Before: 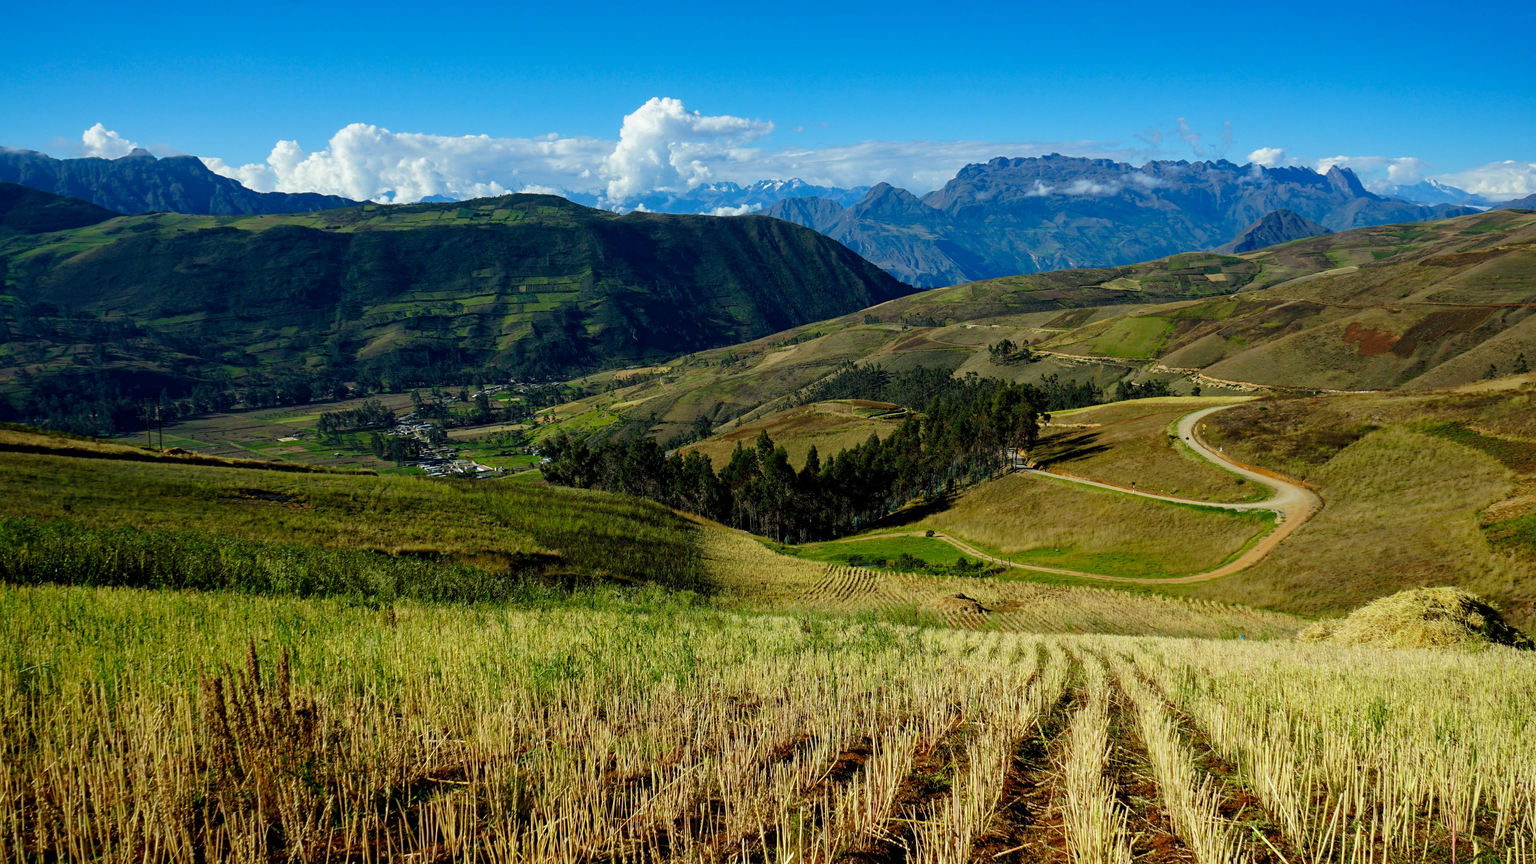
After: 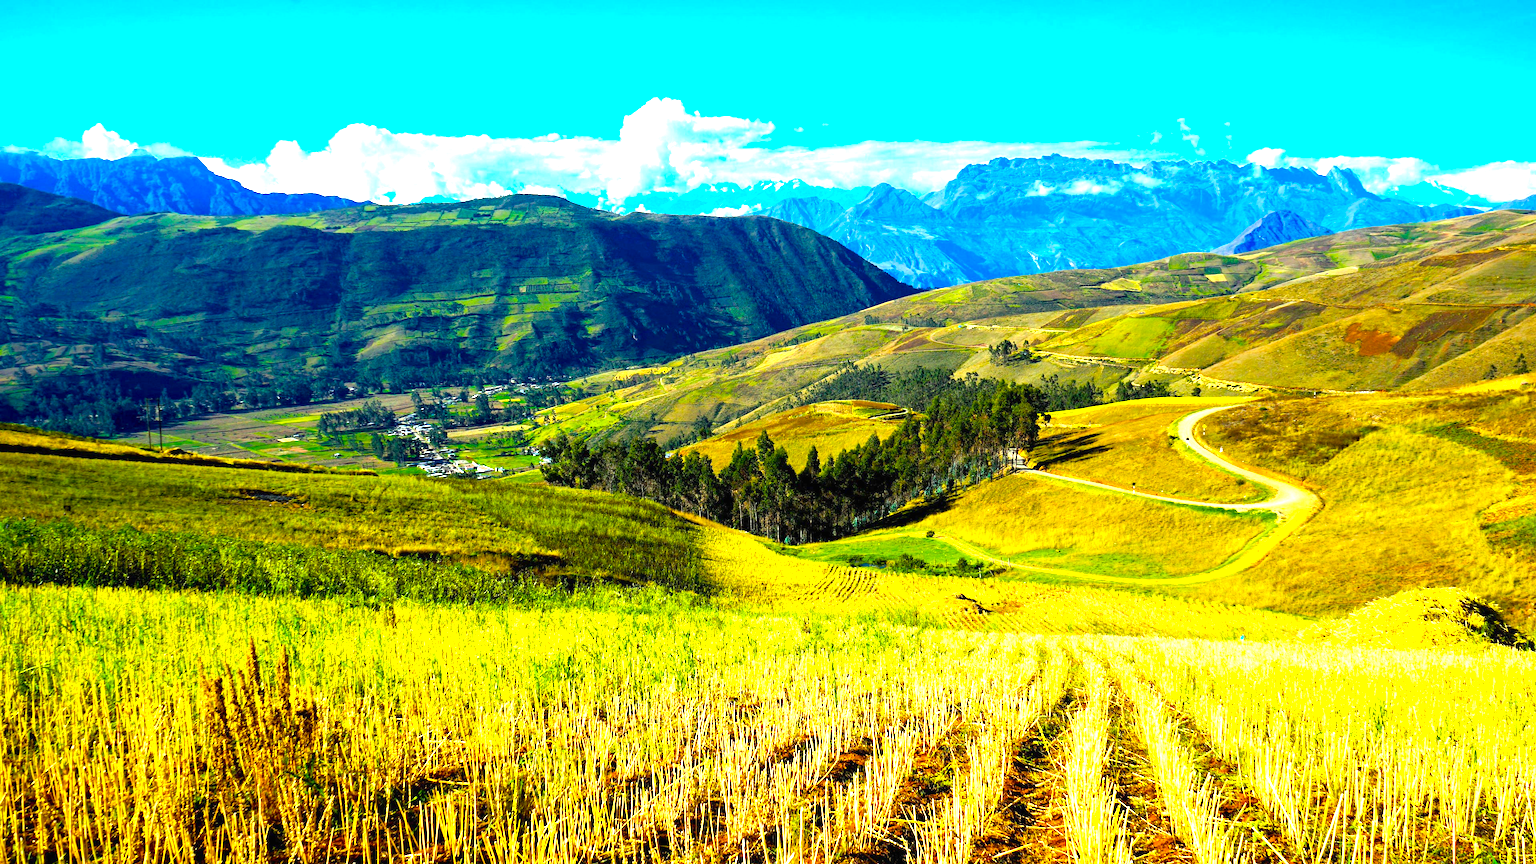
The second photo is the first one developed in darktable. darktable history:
exposure: black level correction 0, exposure 2.088 EV, compensate exposure bias true, compensate highlight preservation false
color balance rgb: linear chroma grading › global chroma 15%, perceptual saturation grading › global saturation 30%
